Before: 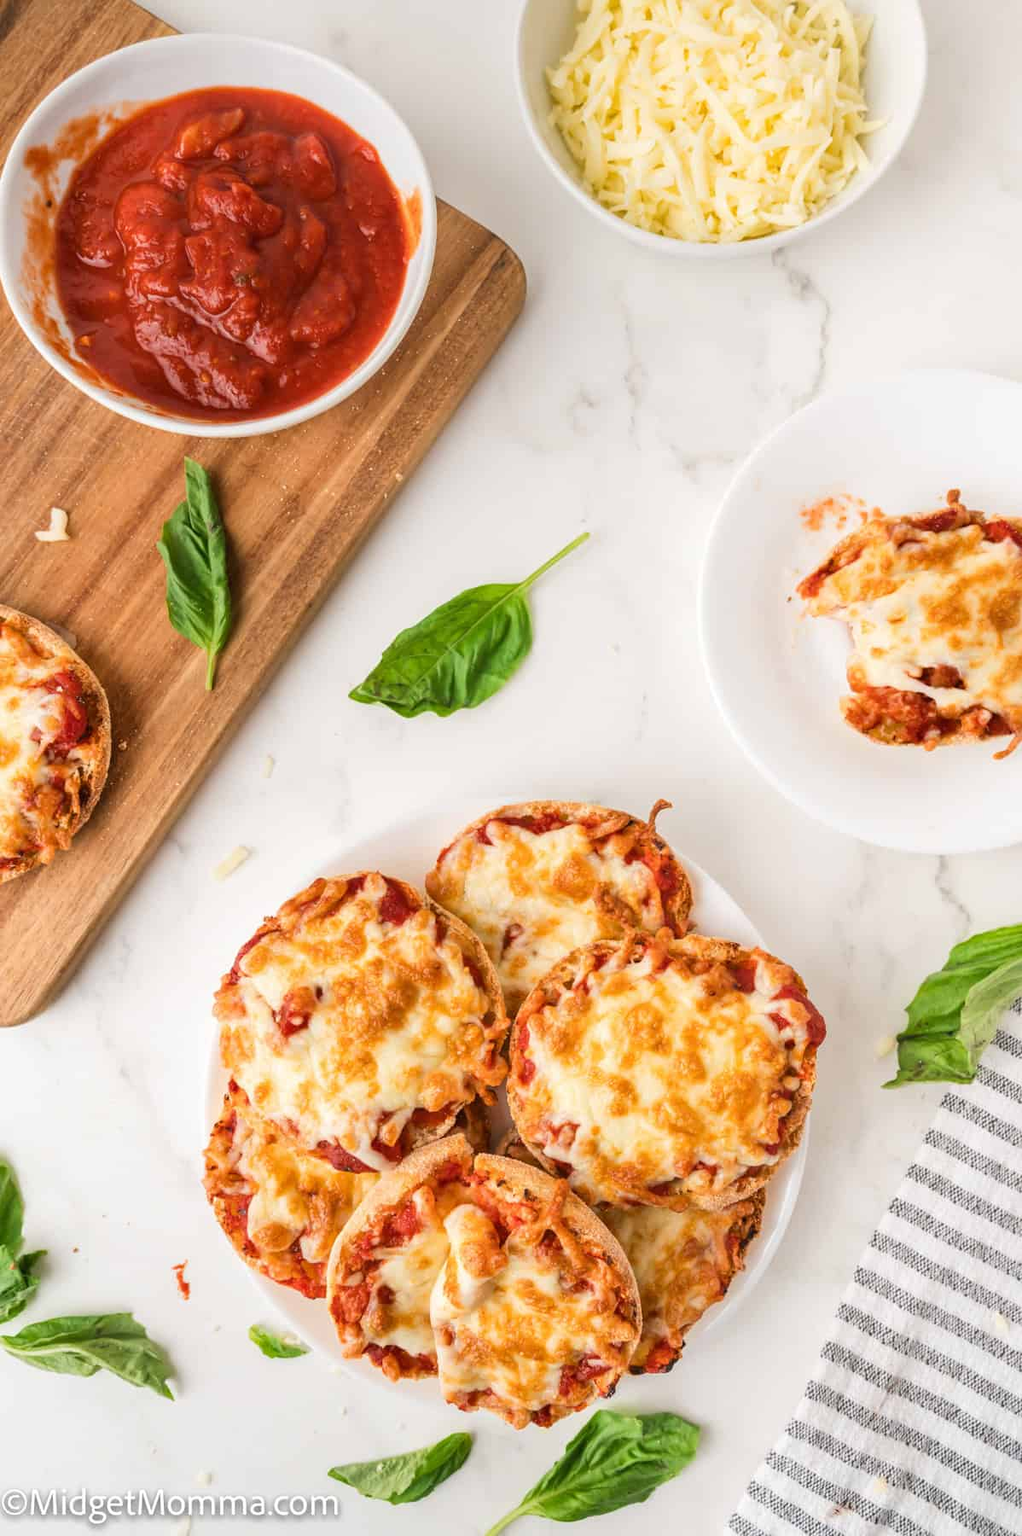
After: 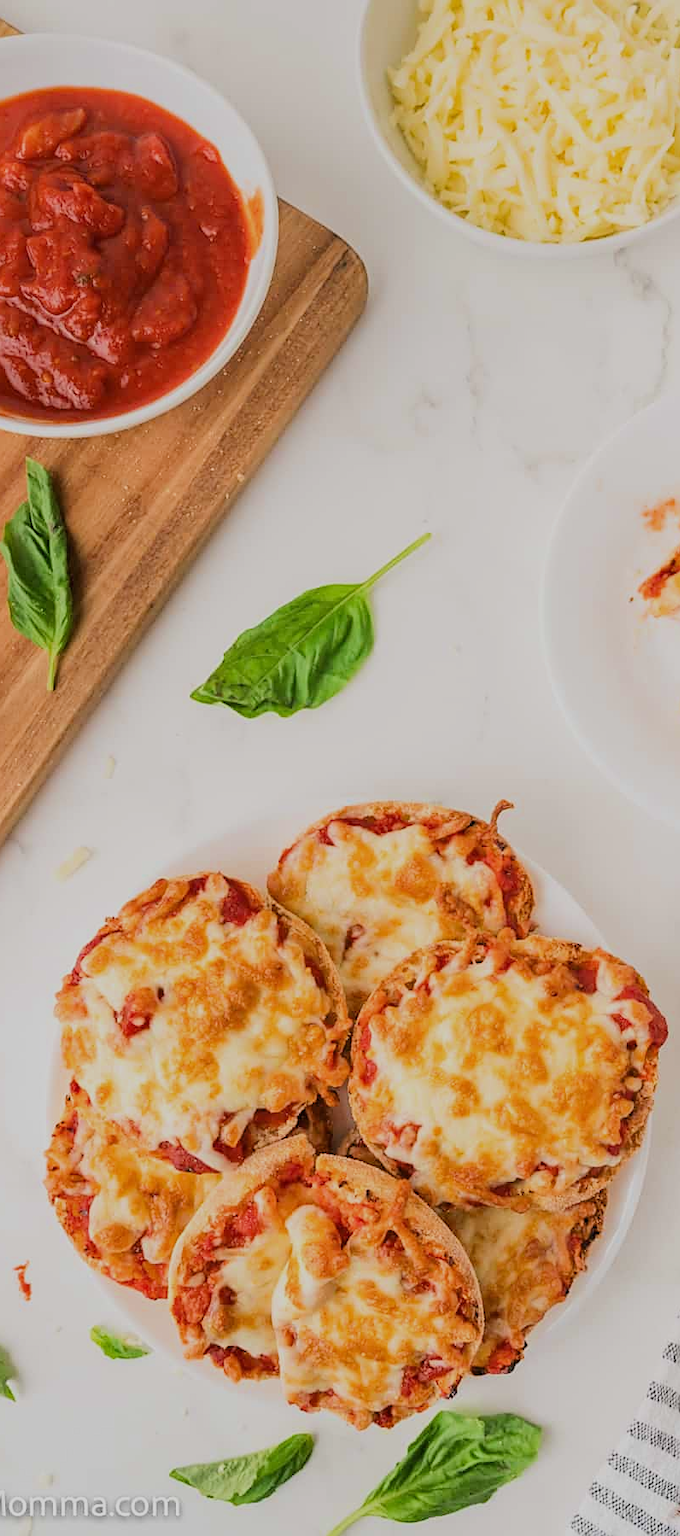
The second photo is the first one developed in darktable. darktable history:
crop and rotate: left 15.594%, right 17.81%
sharpen: on, module defaults
filmic rgb: black relative exposure -7.65 EV, white relative exposure 4.56 EV, hardness 3.61, preserve chrominance max RGB, color science v6 (2022), contrast in shadows safe, contrast in highlights safe
